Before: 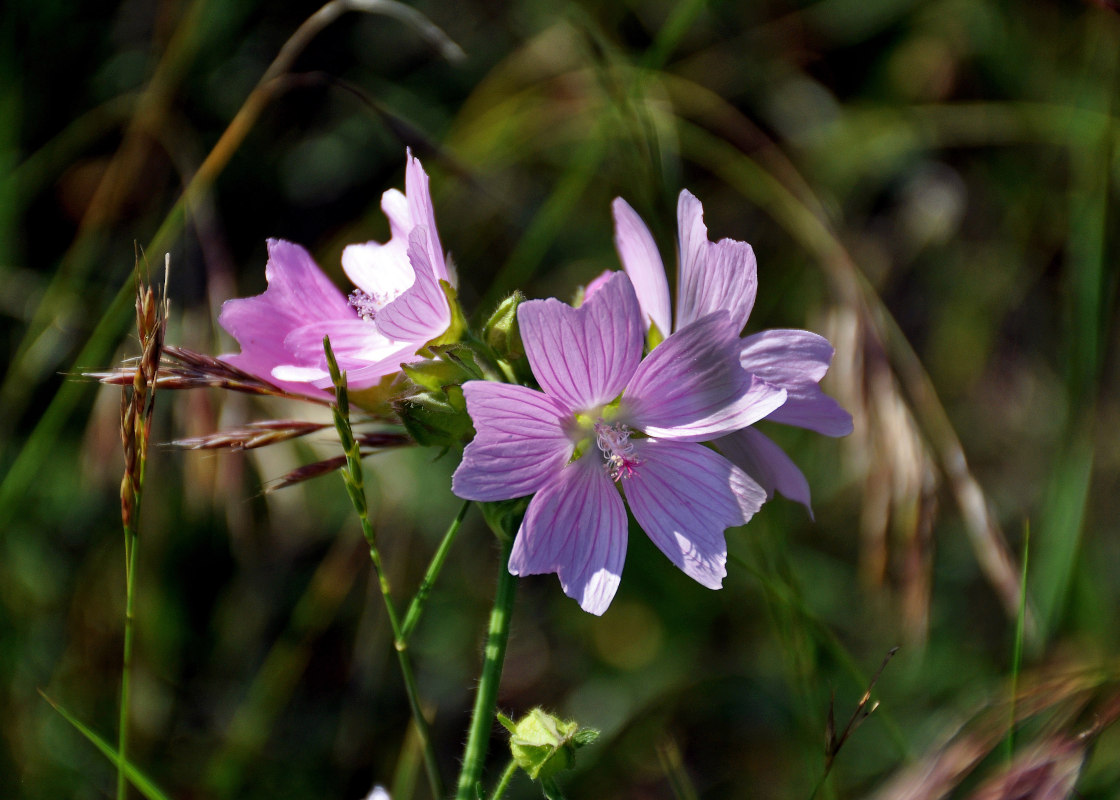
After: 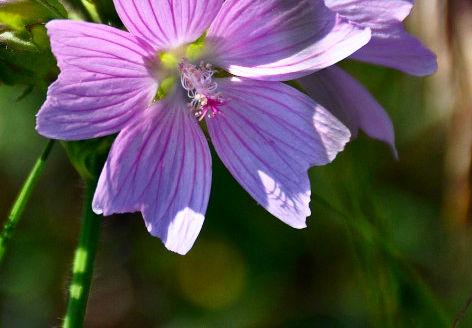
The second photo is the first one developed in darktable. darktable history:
contrast brightness saturation: contrast 0.23, brightness 0.1, saturation 0.29
crop: left 37.221%, top 45.169%, right 20.63%, bottom 13.777%
